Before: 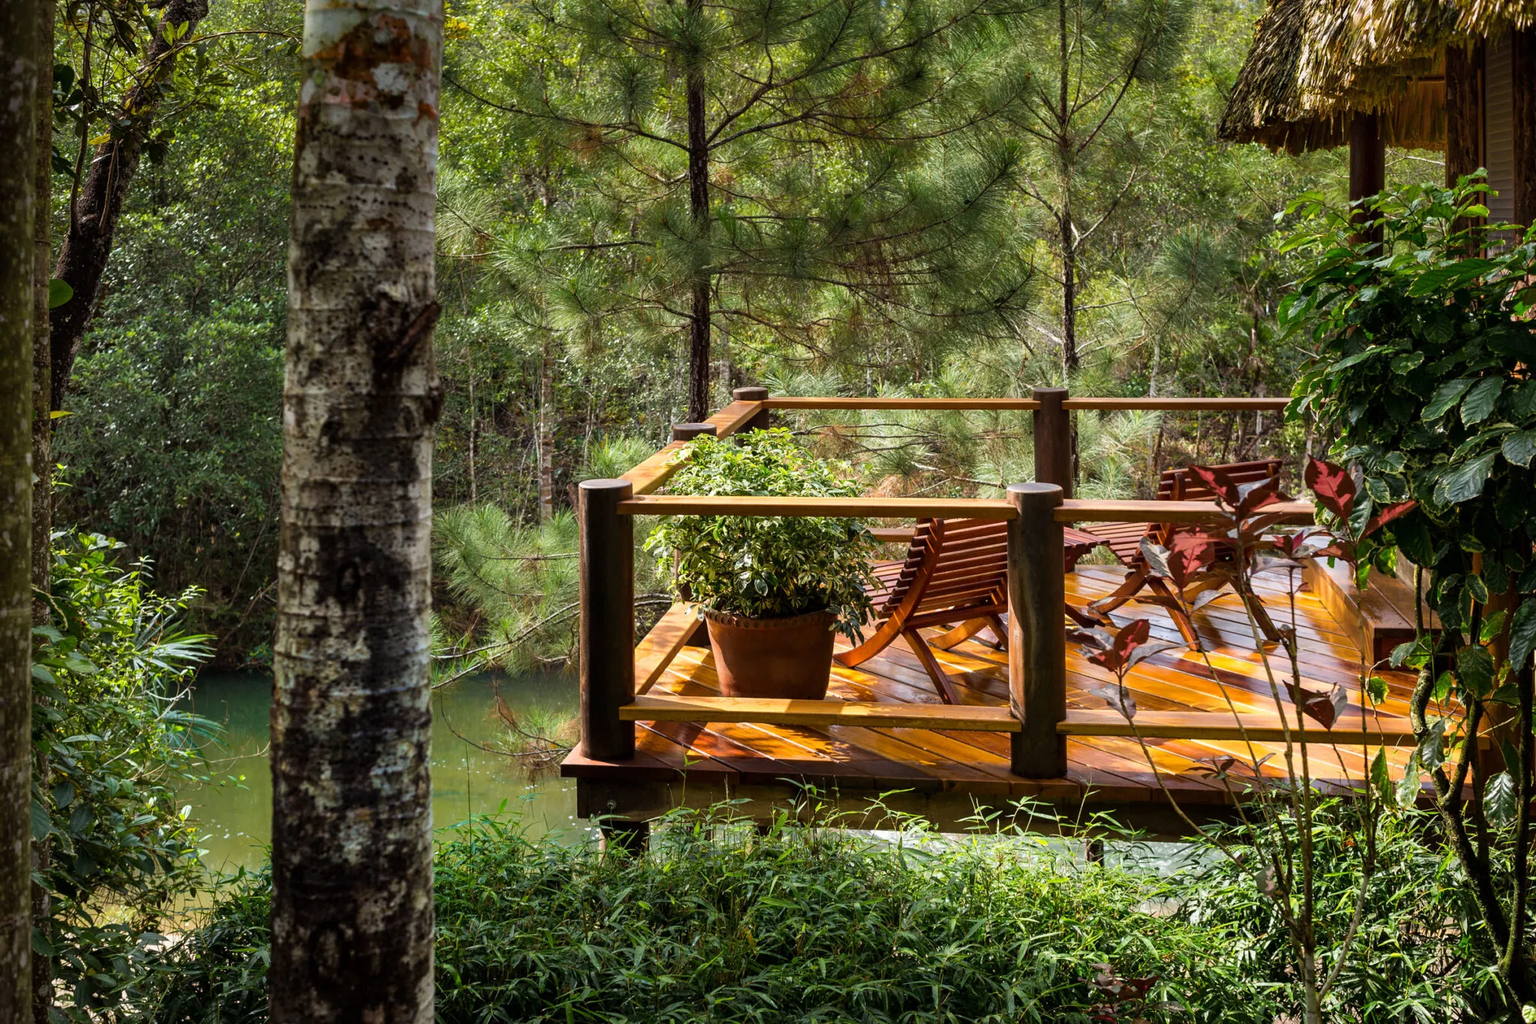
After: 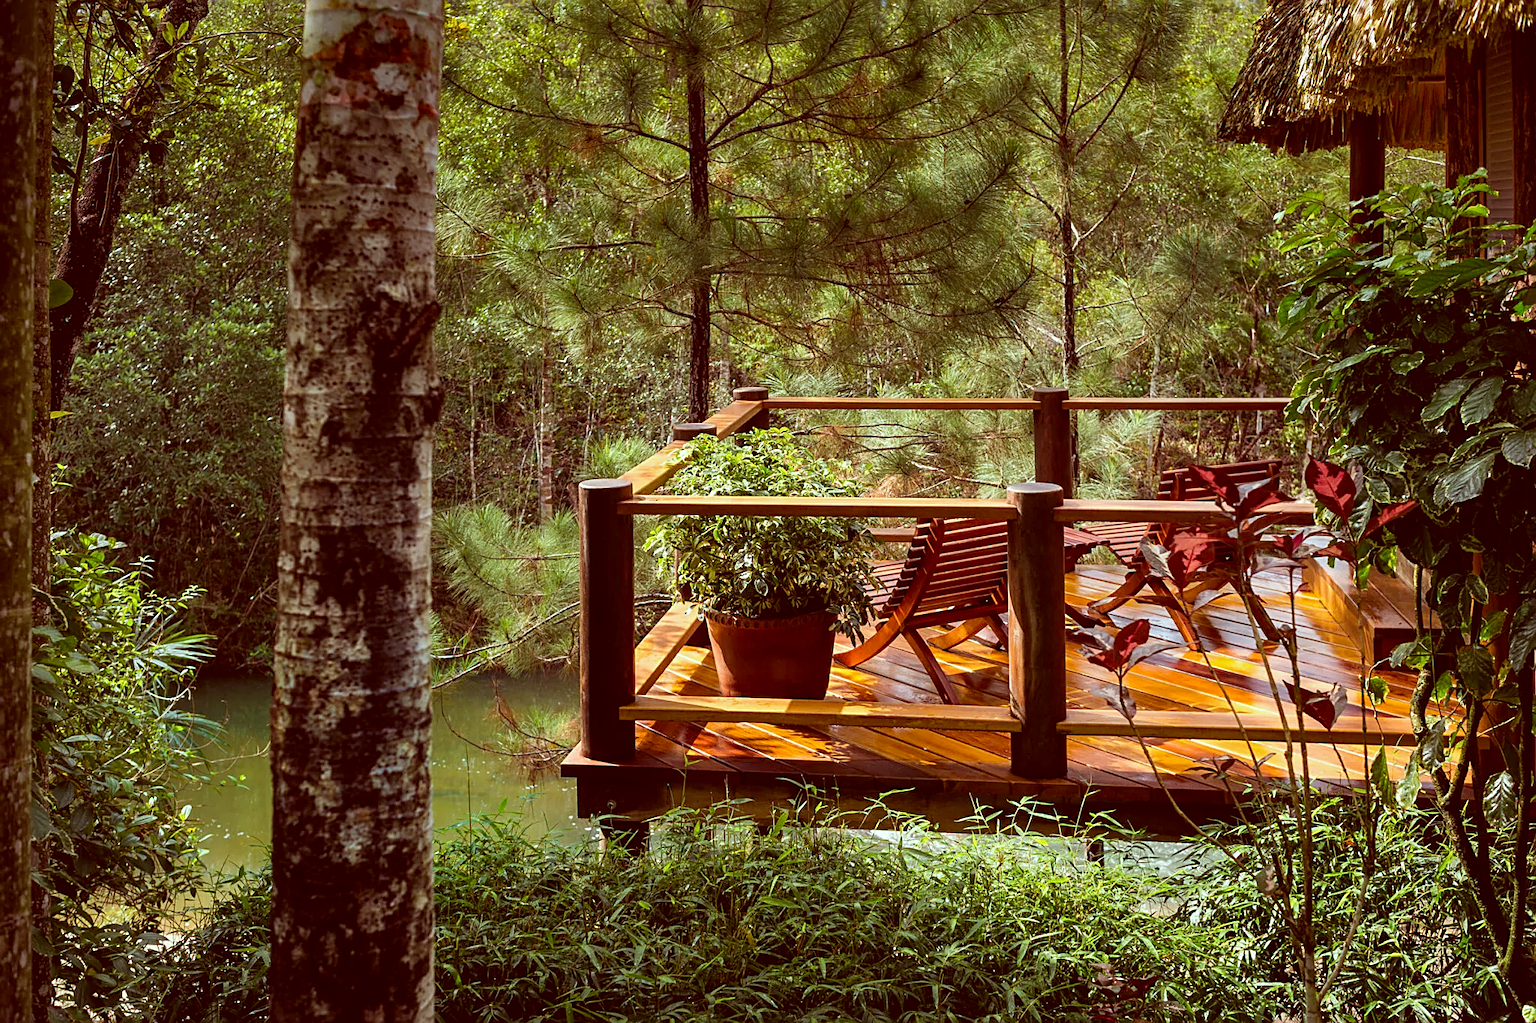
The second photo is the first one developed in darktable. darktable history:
sharpen: on, module defaults
color correction: highlights a* -7.23, highlights b* -0.161, shadows a* 20.08, shadows b* 11.73
